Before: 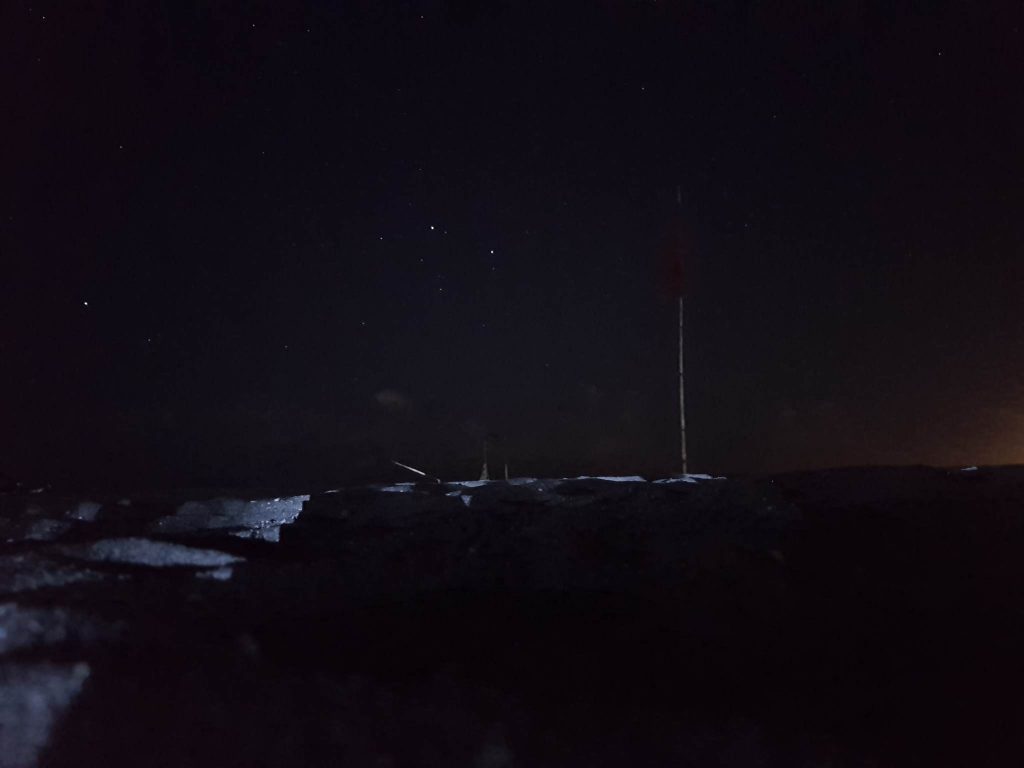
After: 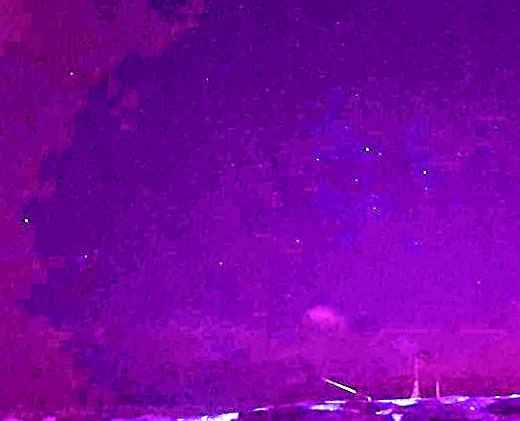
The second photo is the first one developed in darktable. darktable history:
color balance rgb: perceptual saturation grading › global saturation 20%, global vibrance 10%
crop and rotate: left 3.047%, top 7.509%, right 42.236%, bottom 37.598%
rotate and perspective: rotation 0.215°, lens shift (vertical) -0.139, crop left 0.069, crop right 0.939, crop top 0.002, crop bottom 0.996
local contrast: detail 130%
haze removal: adaptive false
filmic rgb: black relative exposure -7.65 EV, white relative exposure 4.56 EV, hardness 3.61, color science v6 (2022)
sharpen: on, module defaults
white balance: red 8, blue 8
